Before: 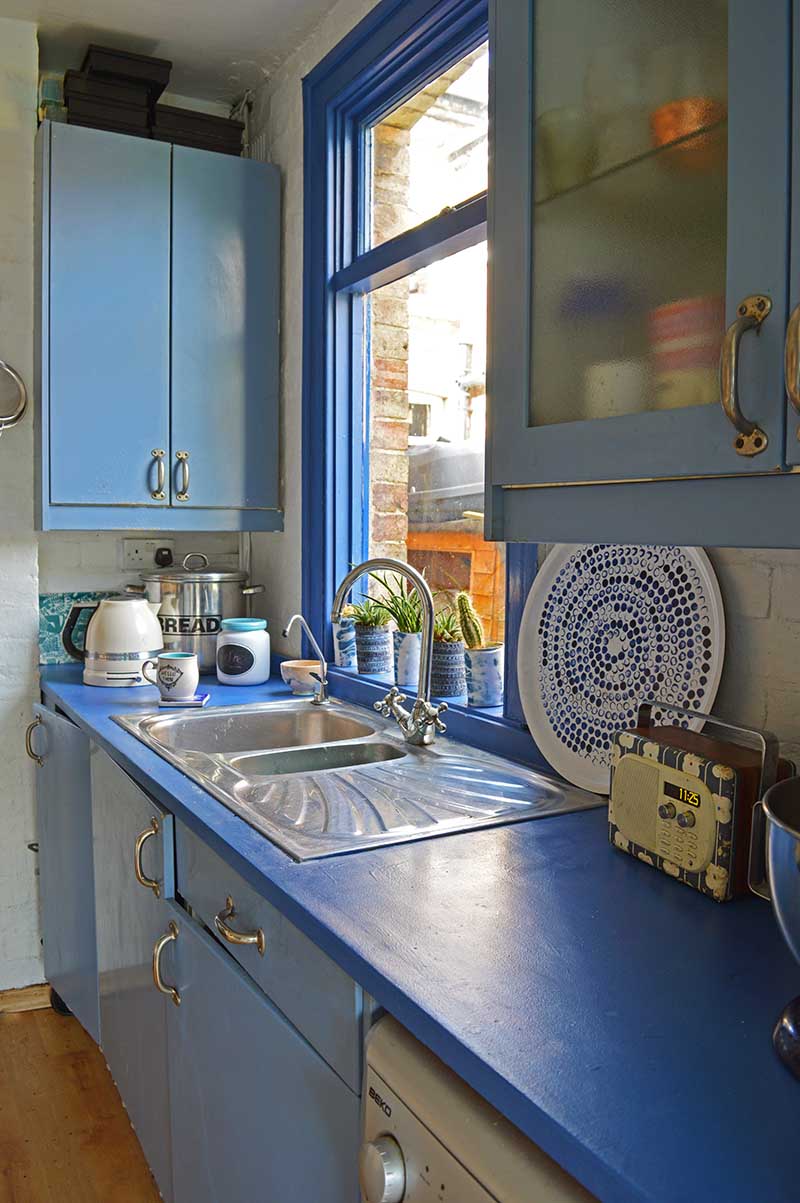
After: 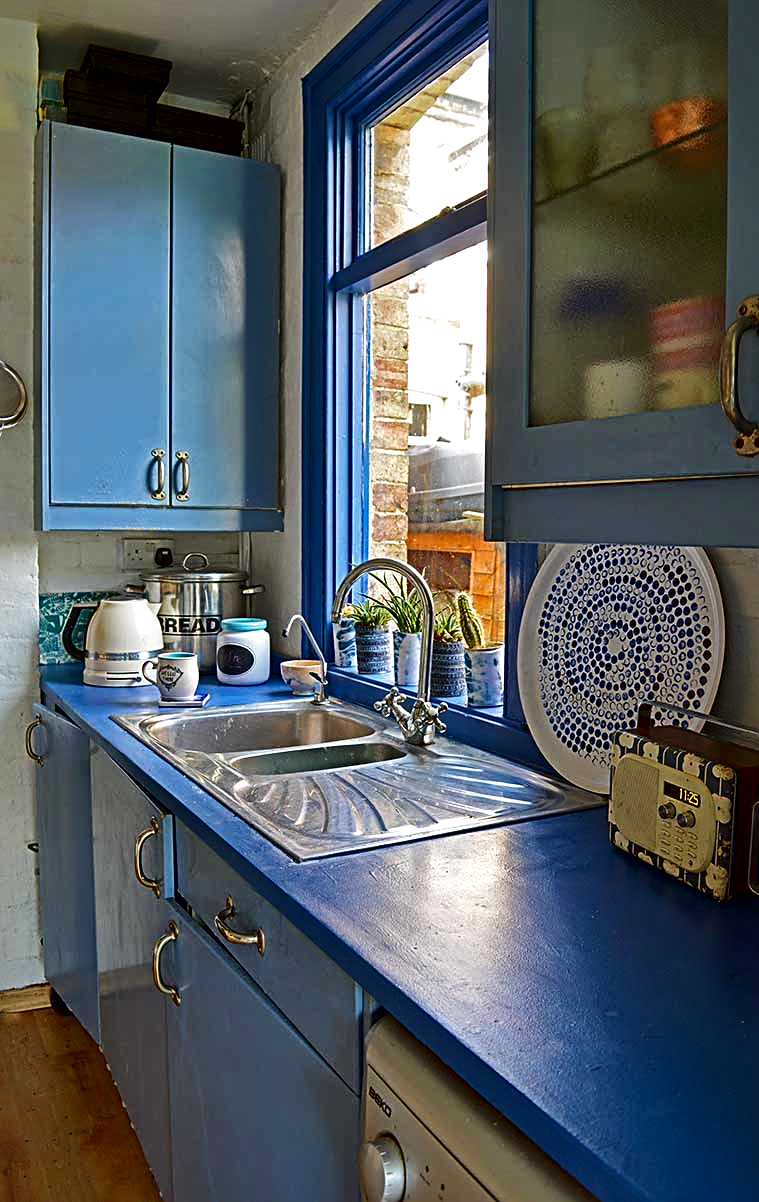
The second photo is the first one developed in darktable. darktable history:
local contrast: mode bilateral grid, contrast 20, coarseness 50, detail 172%, midtone range 0.2
sharpen: on, module defaults
contrast brightness saturation: contrast 0.066, brightness -0.127, saturation 0.049
velvia: on, module defaults
crop and rotate: left 0%, right 5.107%
